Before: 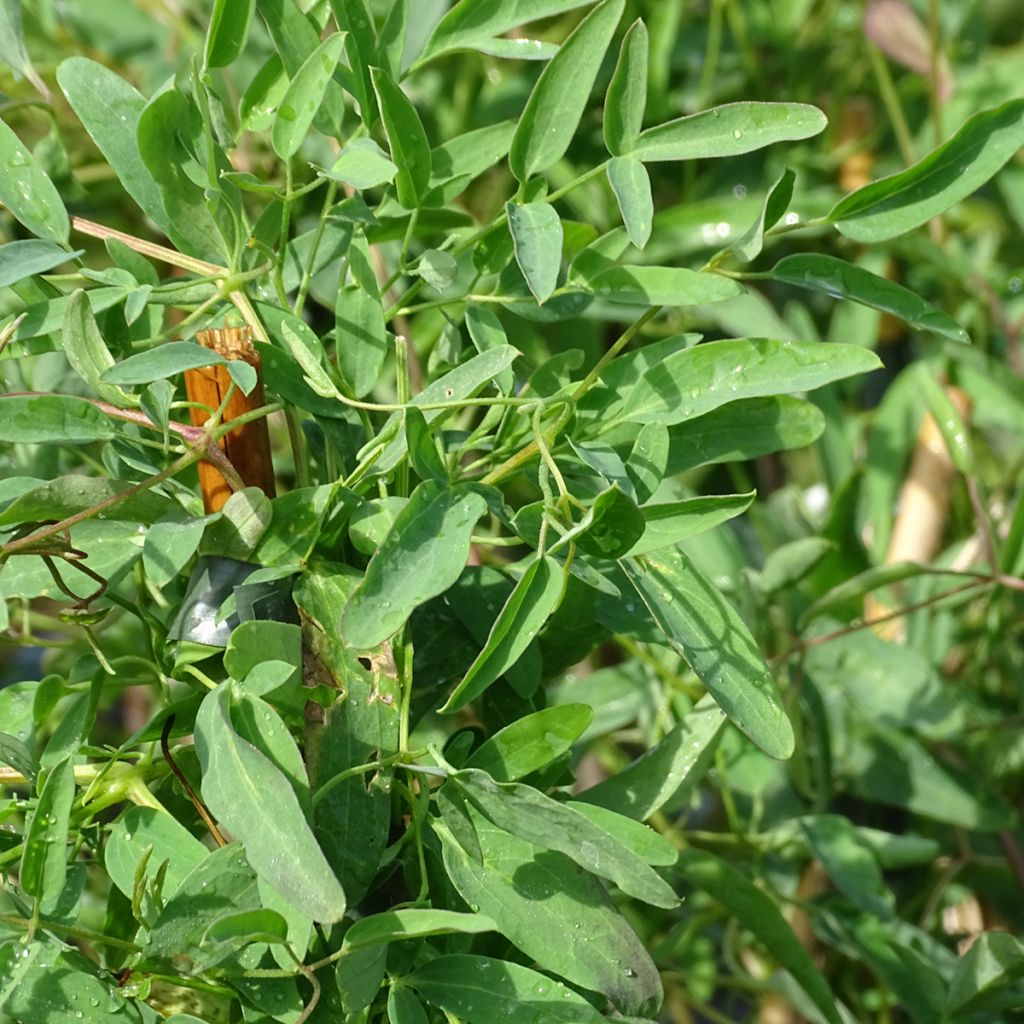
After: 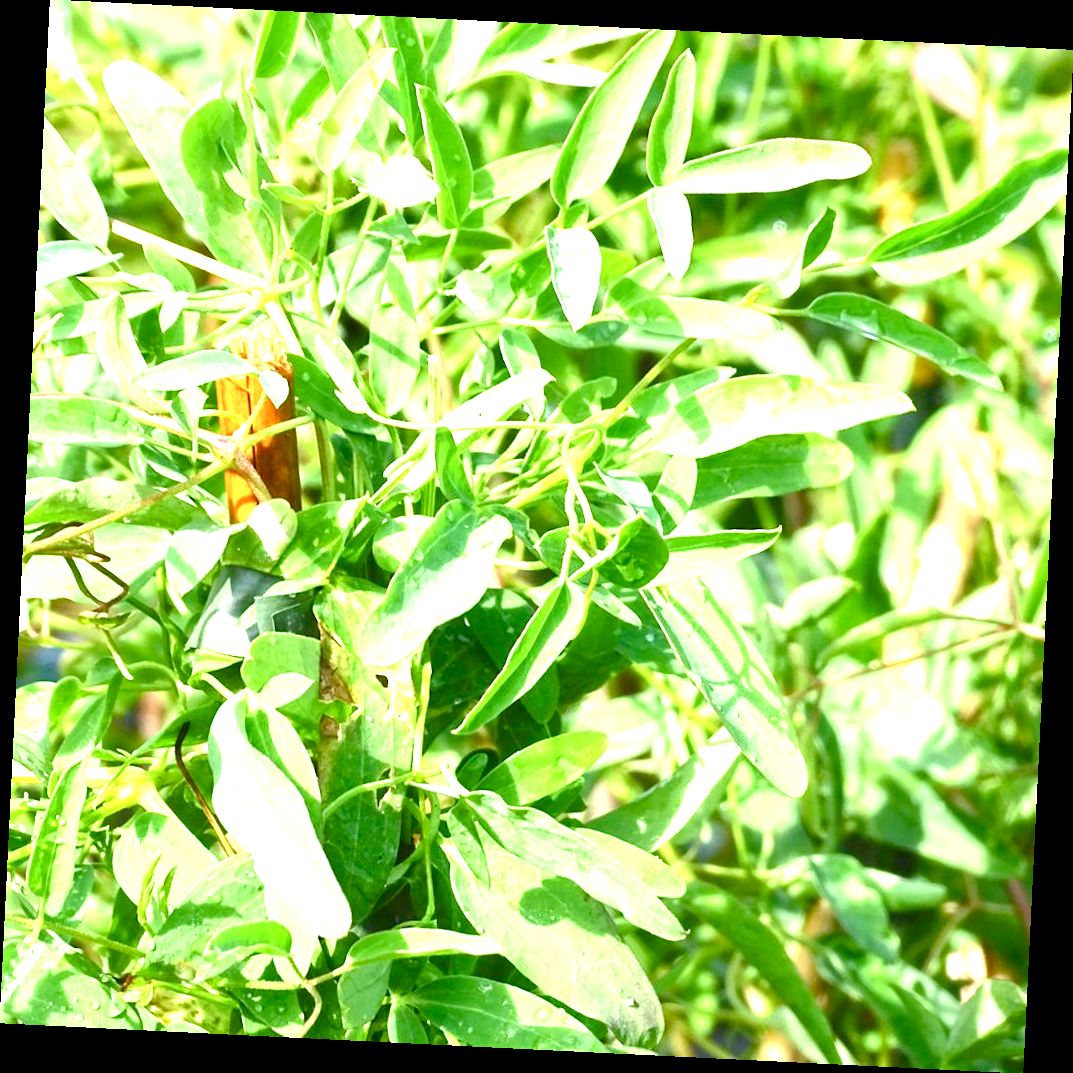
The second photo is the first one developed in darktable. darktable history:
color balance rgb: perceptual saturation grading › global saturation 46.161%, perceptual saturation grading › highlights -49.375%, perceptual saturation grading › shadows 29.794%, global vibrance 9.463%
exposure: exposure 2.049 EV, compensate highlight preservation false
crop and rotate: angle -2.82°
